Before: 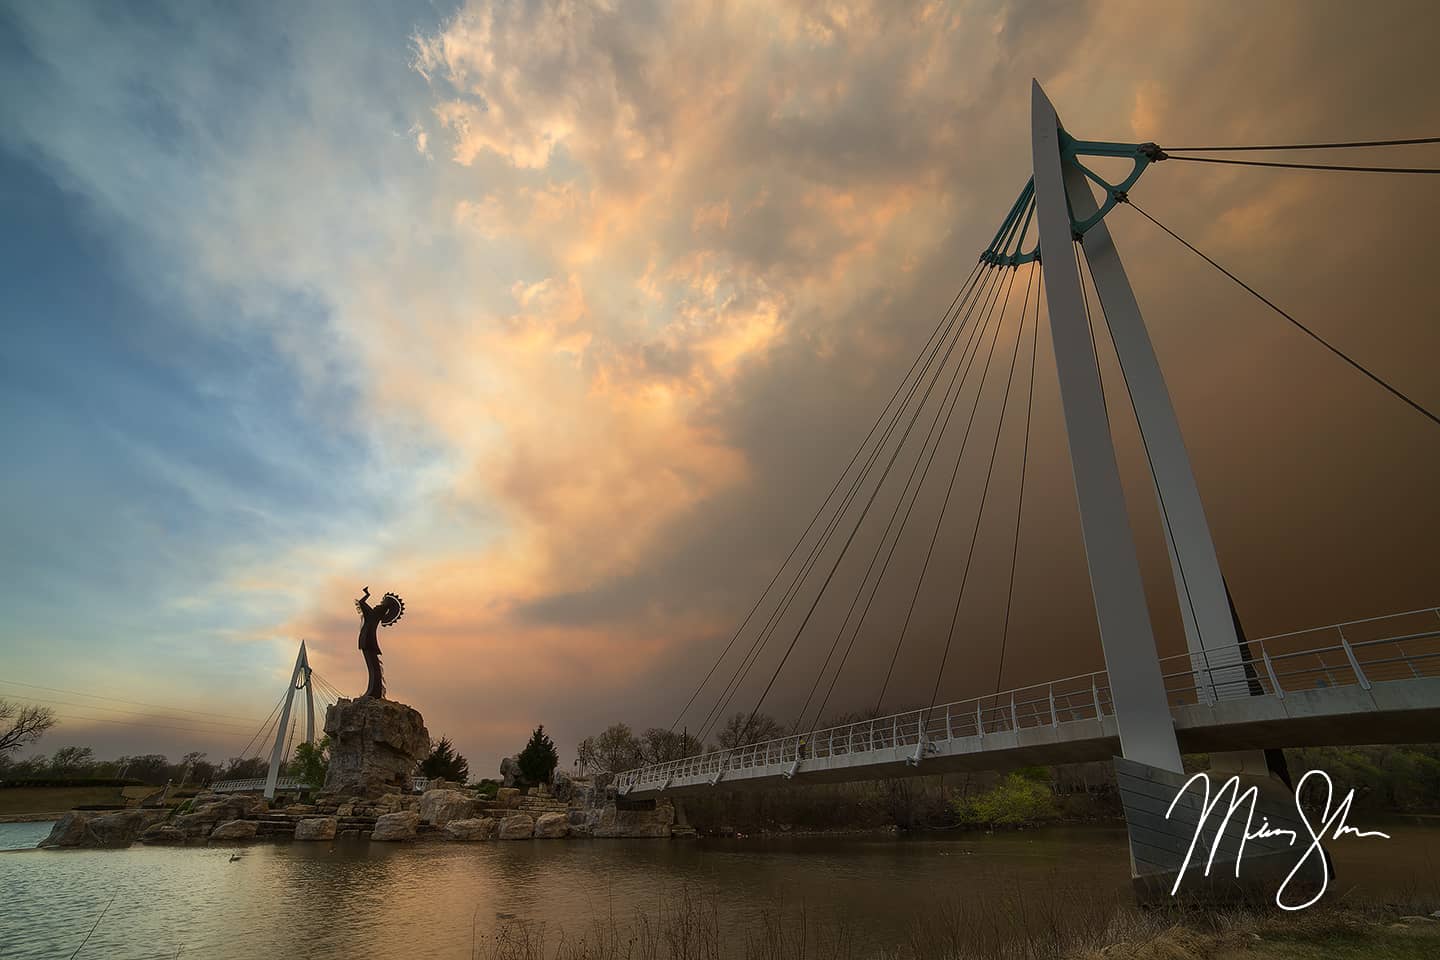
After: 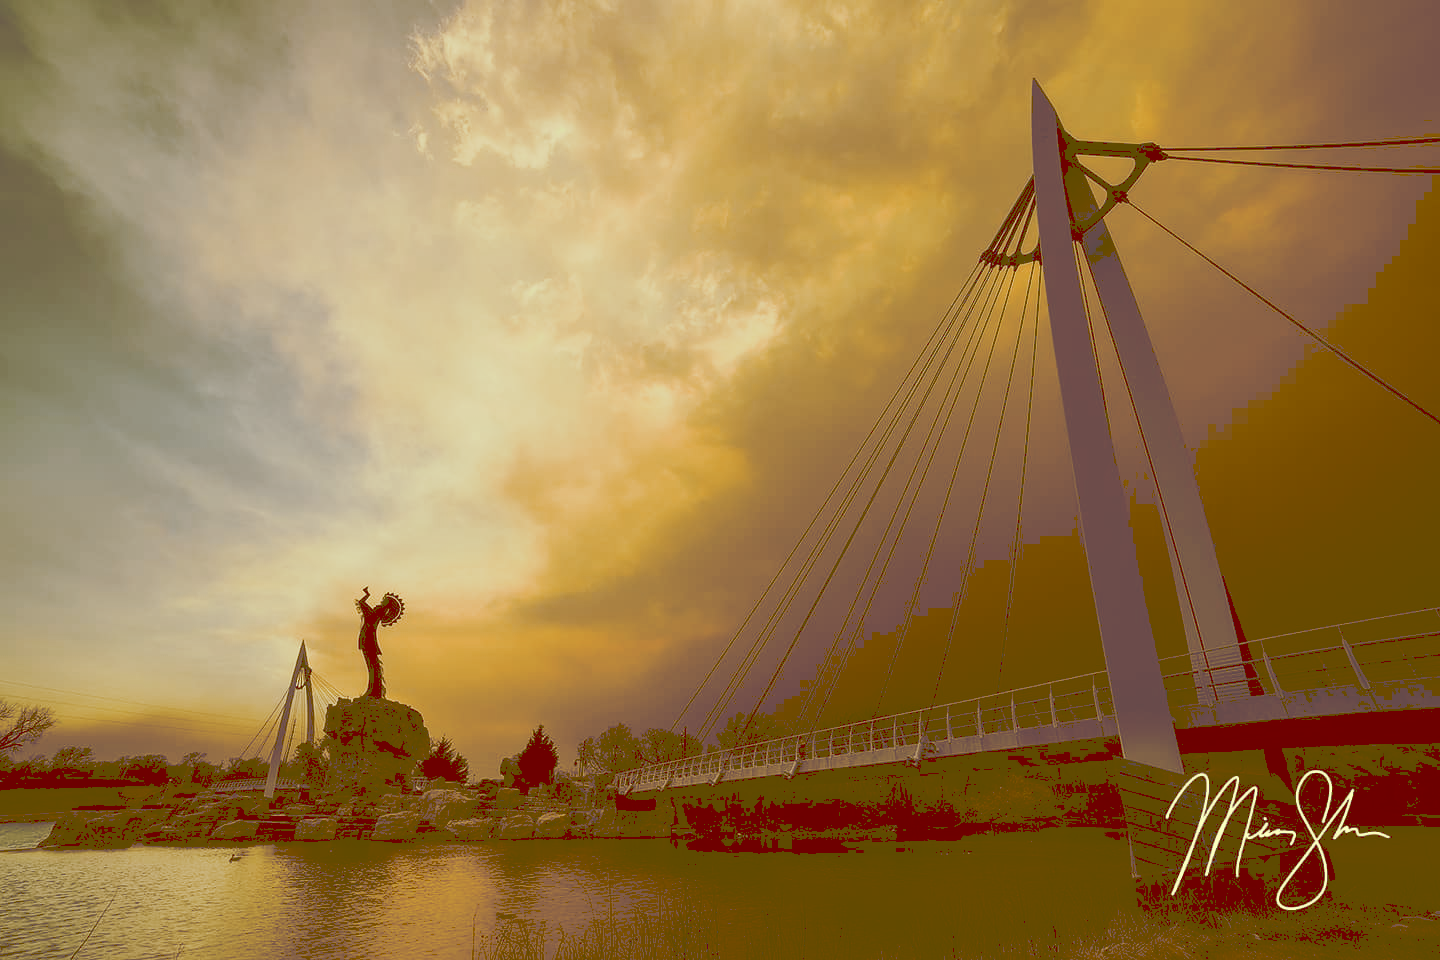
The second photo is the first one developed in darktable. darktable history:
tone curve: curves: ch0 [(0, 0) (0.003, 0.318) (0.011, 0.318) (0.025, 0.318) (0.044, 0.32) (0.069, 0.321) (0.1, 0.322) (0.136, 0.324) (0.177, 0.327) (0.224, 0.332) (0.277, 0.352) (0.335, 0.397) (0.399, 0.458) (0.468, 0.539) (0.543, 0.617) (0.623, 0.689) (0.709, 0.752) (0.801, 0.819) (0.898, 0.871) (1, 1)], preserve colors none
color look up table: target L [97.88, 86.44, 78.21, 78.67, 77.06, 64.81, 56.89, 48.34, 50.21, 39.14, 33.38, 13.99, 82.71, 84.06, 73.93, 76.78, 69.69, 64.44, 56.85, 63.23, 57.93, 49.68, 45.64, 42.71, 33.94, 31.43, 25.65, 11.24, 99.74, 85.4, 74.91, 81.48, 65.81, 87.07, 73.02, 48.77, 76.17, 49.45, 49.57, 33.22, 14.91, 29.94, 12.53, 12.7, 11.32, 66.12, 46.91, 46.54, 32.06], target a [-22.87, -27.62, -40.54, -41.28, -12.08, -7.44, -27.85, -34.91, -13.27, -14.29, -10.18, 37.8, 1.06, 1.776, 17.02, 17.72, 39.27, 46.37, 11.98, 21.9, 42.54, 33.69, 13.25, 43.54, 15.01, 28.5, 26.8, 47.84, -5.241, 11.82, 3.589, 6.832, 7.57, 8.91, 12.28, 8.27, 15.27, 44.61, 14.54, 23.37, 41.67, 24.71, 50.34, 50.67, 48, -31.35, -12.04, -8.613, -0.772], target b [50.12, 54.81, 35.7, 50.05, 31.89, 37.55, 37.32, 82.75, 21.59, 67.04, 57.04, 23.8, 64.86, 32.76, 51.83, 36.32, 31.24, 48.57, 97.42, 28.22, 99.32, 84.88, 78.16, 73.2, 58, 53.73, 43.91, 19.06, 33.83, 19.81, 4.358, 17.31, 24.14, 16.24, -4.728, 23.97, -1.582, 16.23, 15.49, 20.44, 25.36, -13.55, 21.27, 21.47, 19.16, 11.2, 10.91, -5.874, 54.68], num patches 49
